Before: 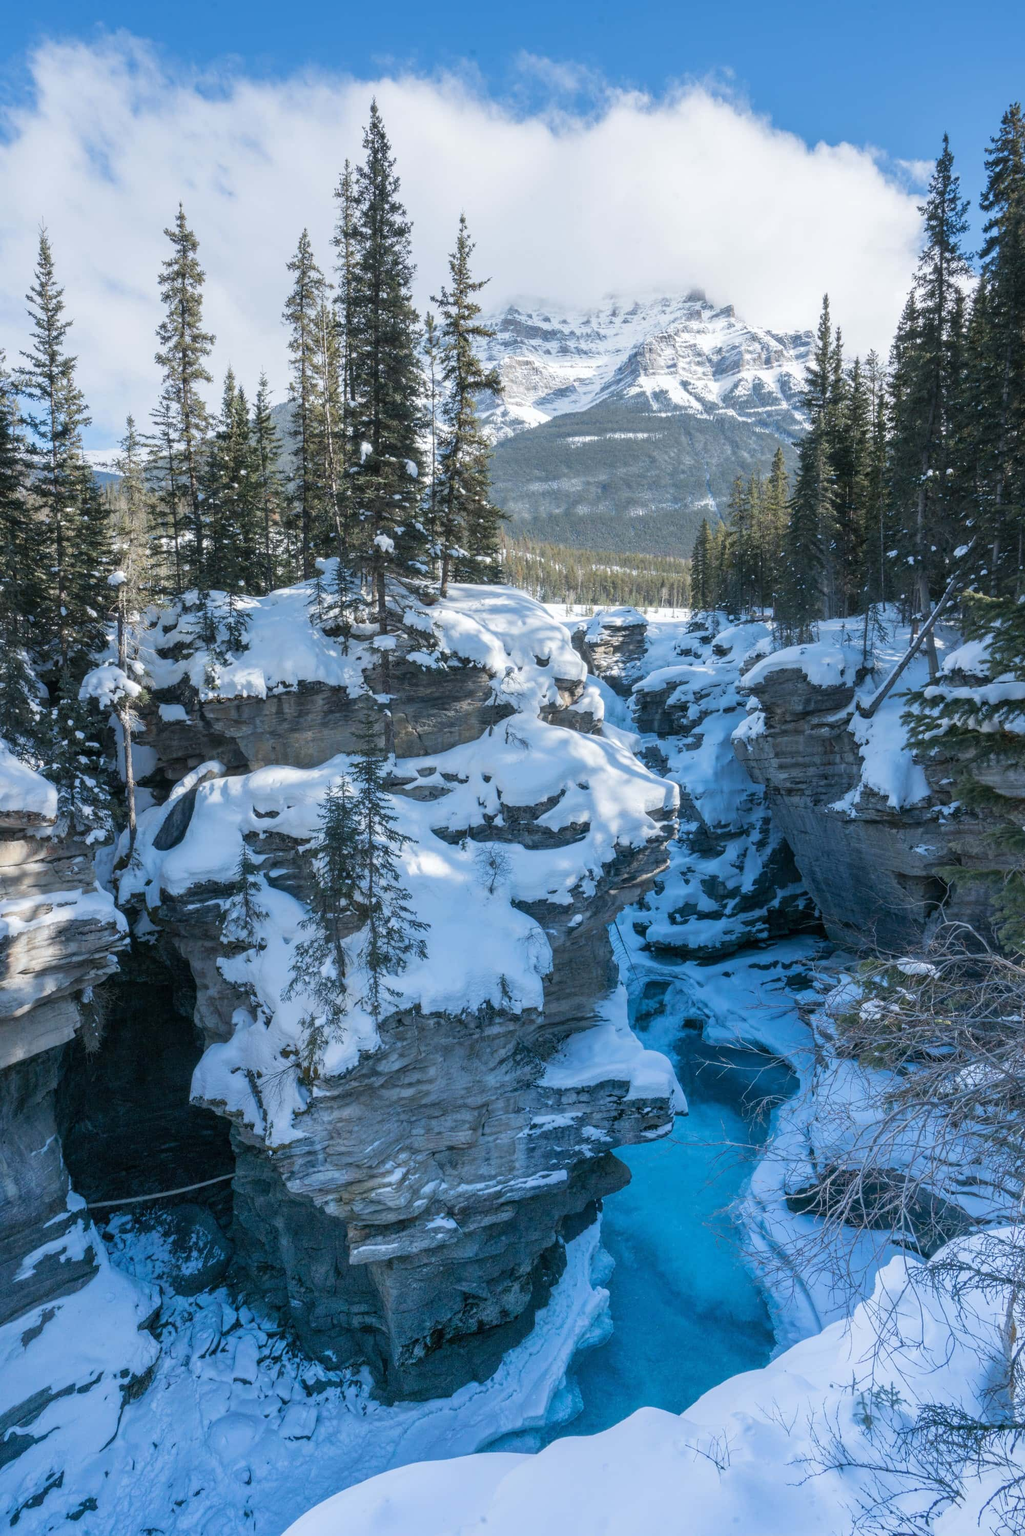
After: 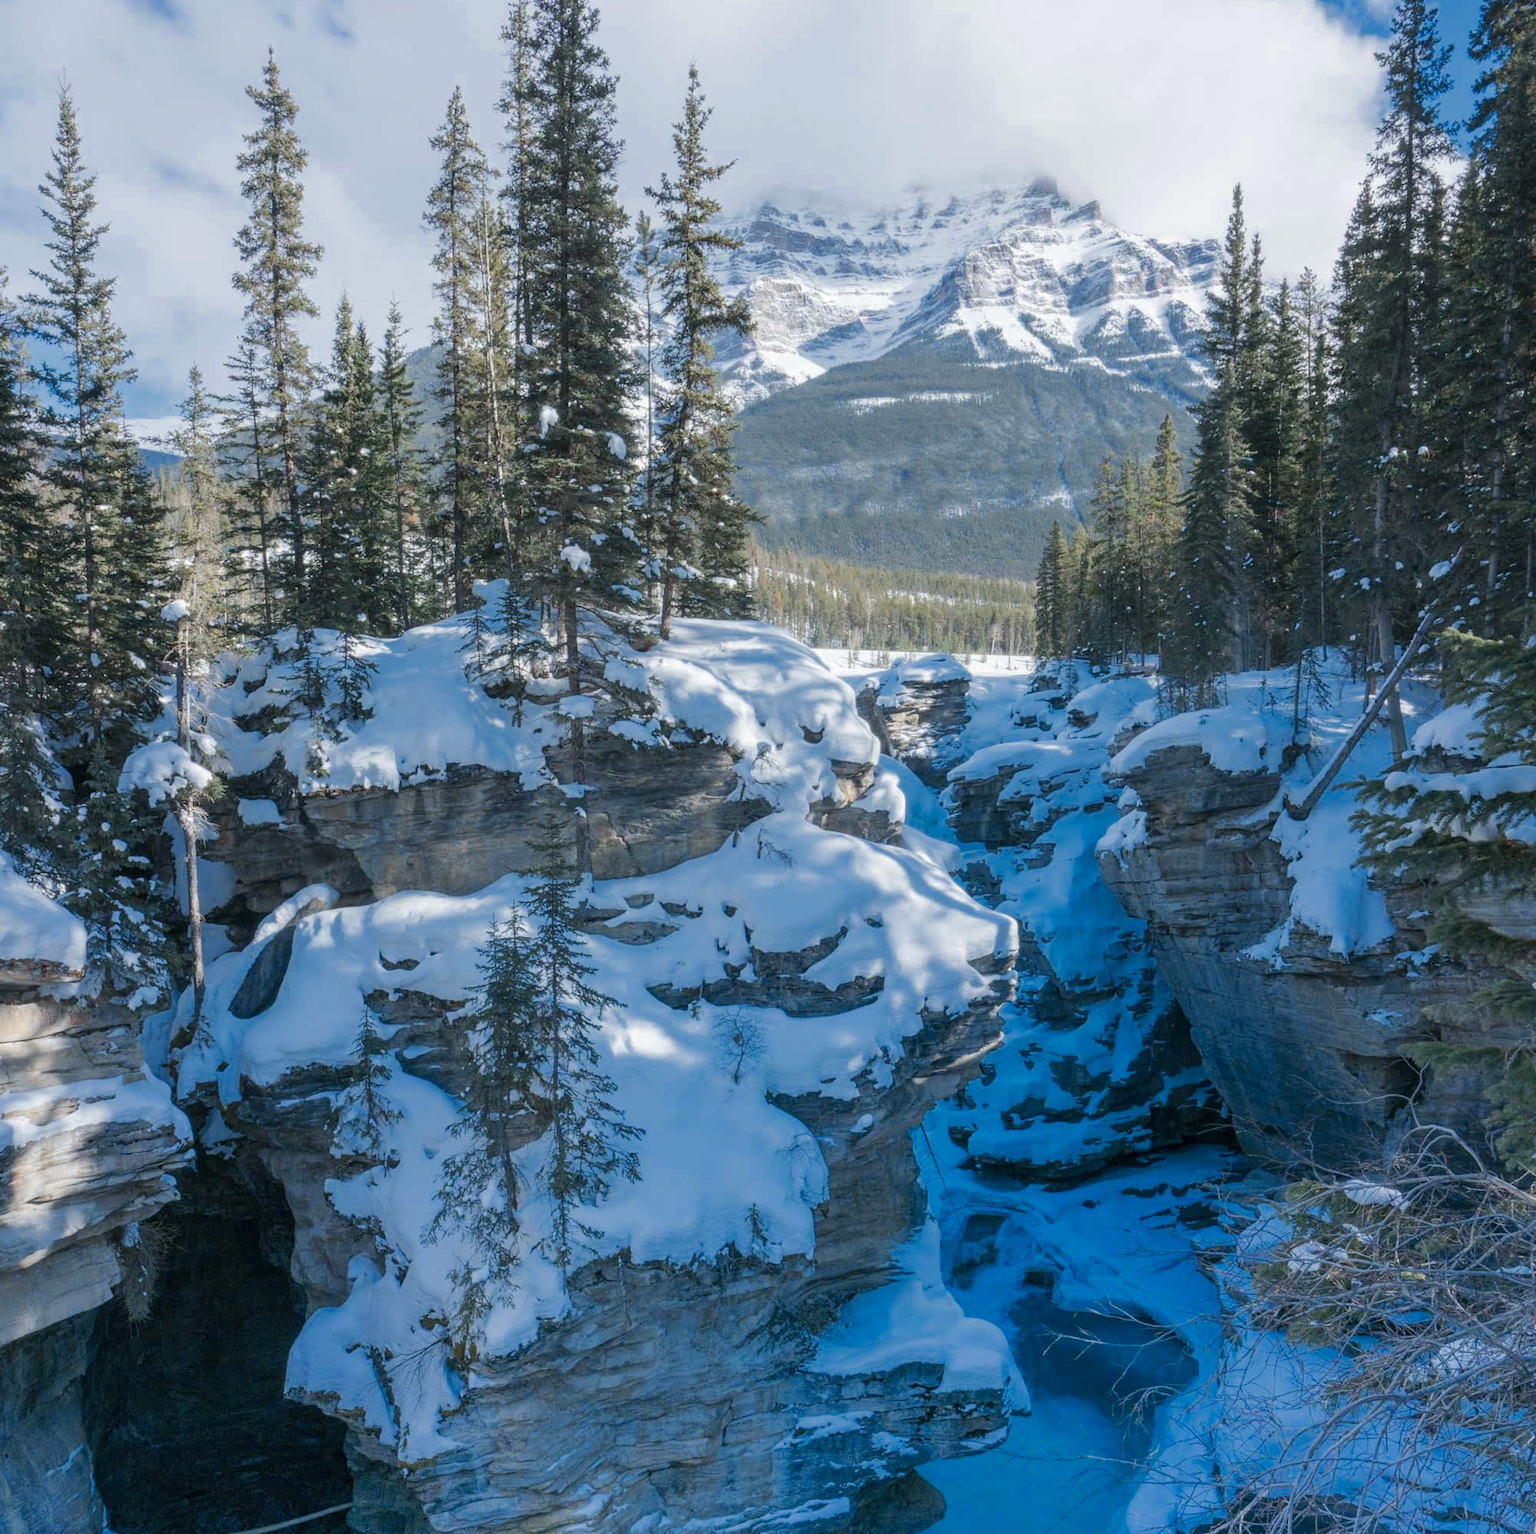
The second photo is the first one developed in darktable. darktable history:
crop: top 11.166%, bottom 22.168%
color zones: curves: ch0 [(0, 0.5) (0.125, 0.4) (0.25, 0.5) (0.375, 0.4) (0.5, 0.4) (0.625, 0.35) (0.75, 0.35) (0.875, 0.5)]; ch1 [(0, 0.35) (0.125, 0.45) (0.25, 0.35) (0.375, 0.35) (0.5, 0.35) (0.625, 0.35) (0.75, 0.45) (0.875, 0.35)]; ch2 [(0, 0.6) (0.125, 0.5) (0.25, 0.5) (0.375, 0.6) (0.5, 0.6) (0.625, 0.5) (0.75, 0.5) (0.875, 0.5)]
color balance rgb: perceptual saturation grading › global saturation 25%, perceptual brilliance grading › mid-tones 10%, perceptual brilliance grading › shadows 15%, global vibrance 20%
exposure: exposure -0.04 EV, compensate highlight preservation false
